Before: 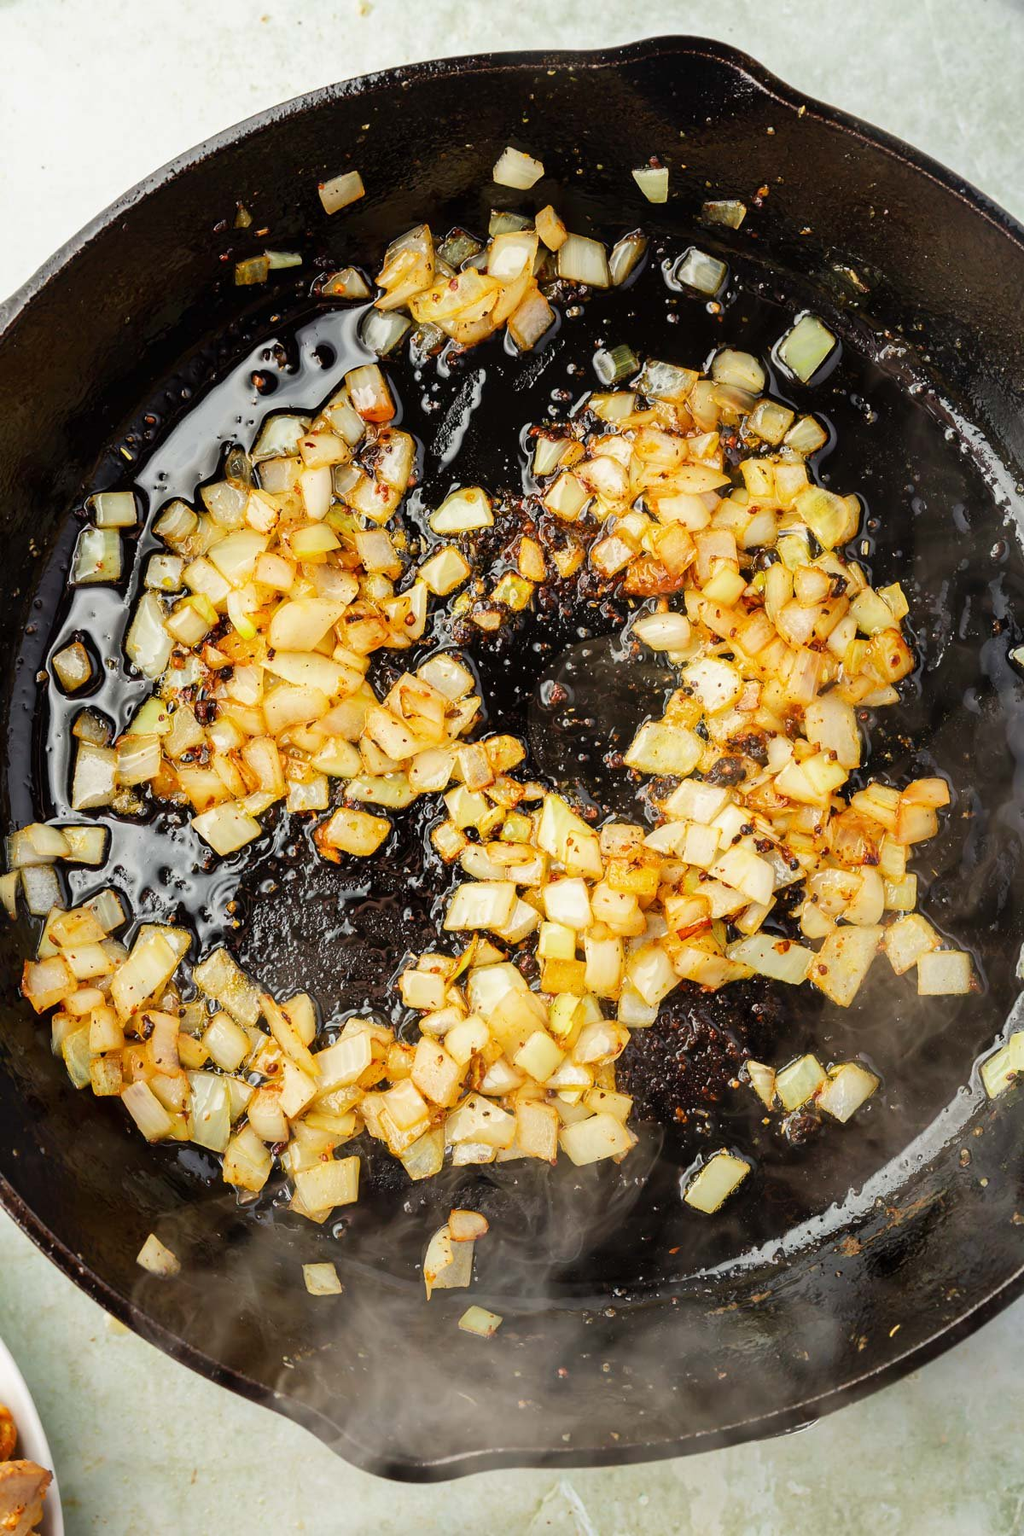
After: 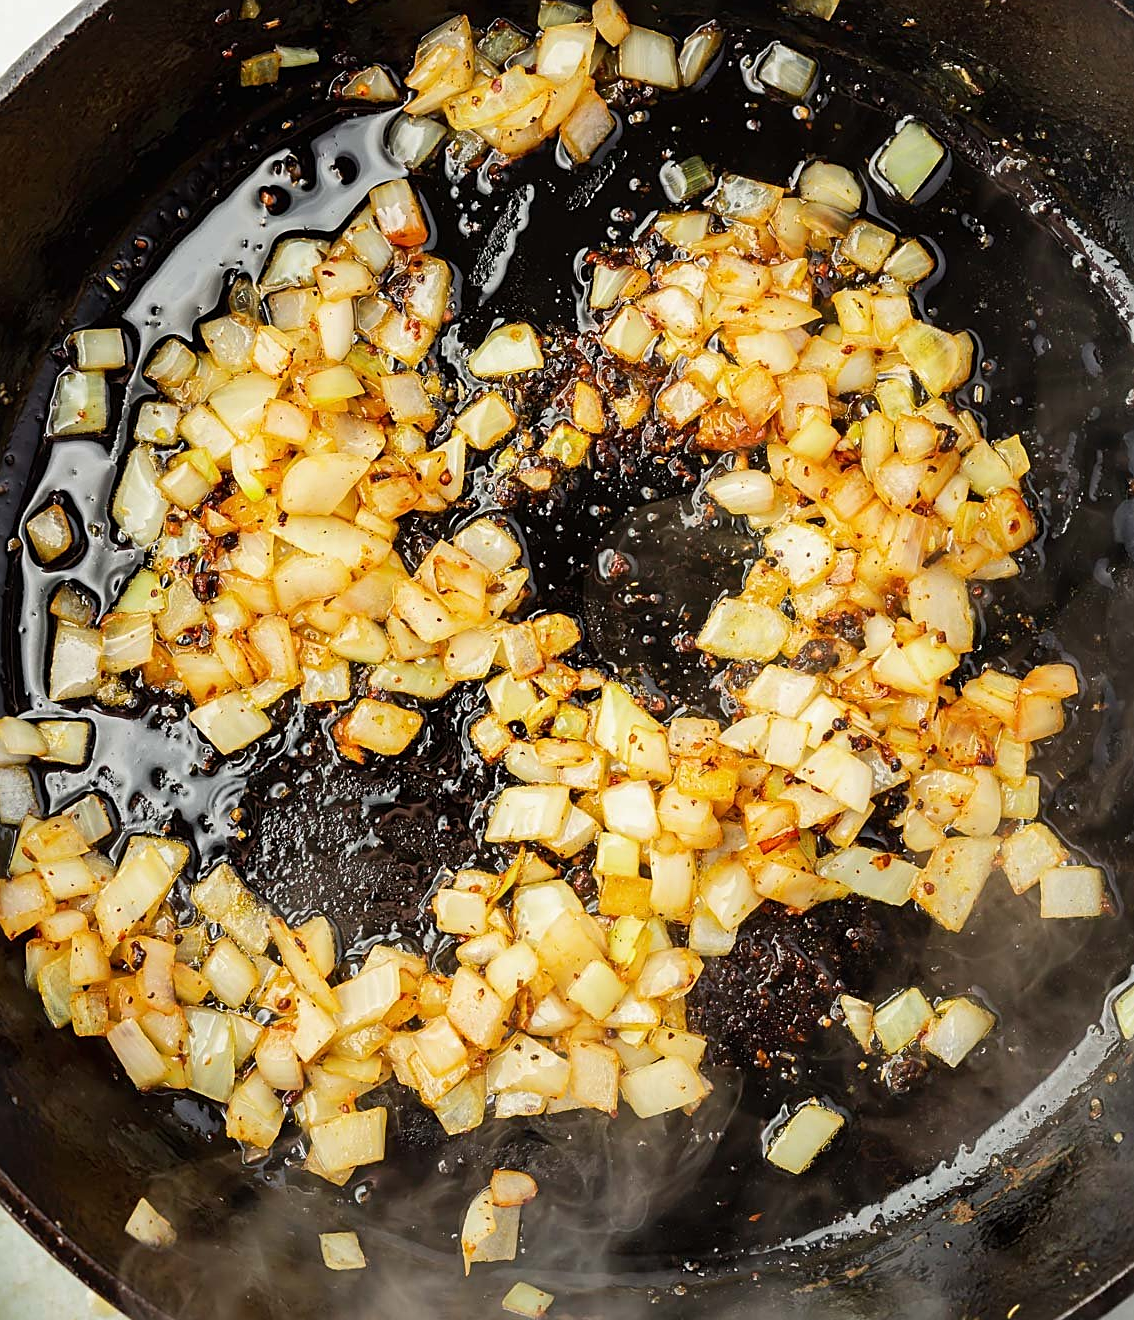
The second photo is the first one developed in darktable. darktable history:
crop and rotate: left 2.975%, top 13.804%, right 2.452%, bottom 12.85%
sharpen: on, module defaults
